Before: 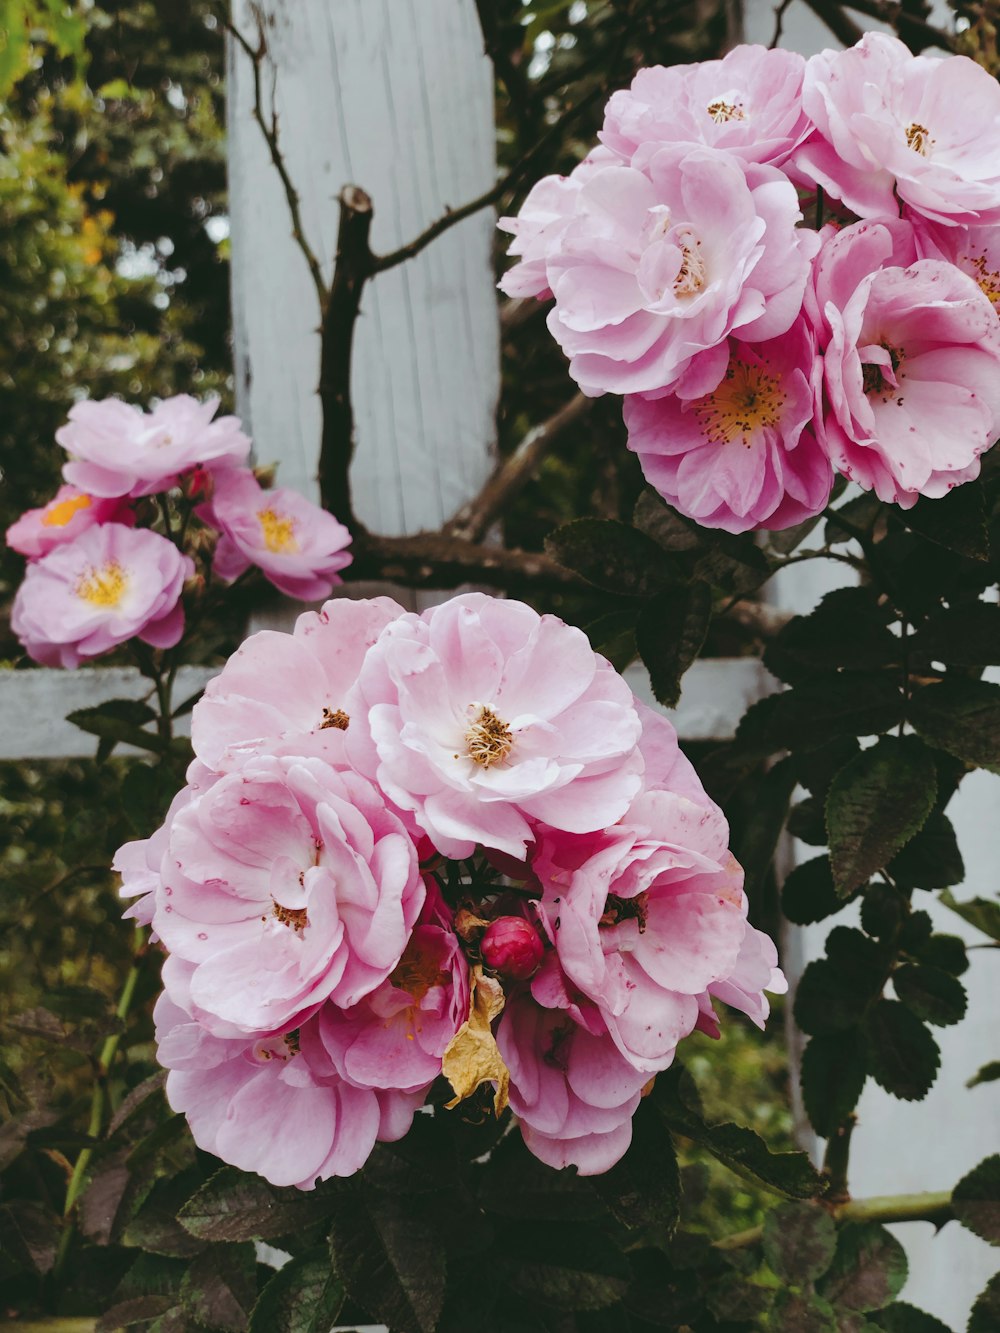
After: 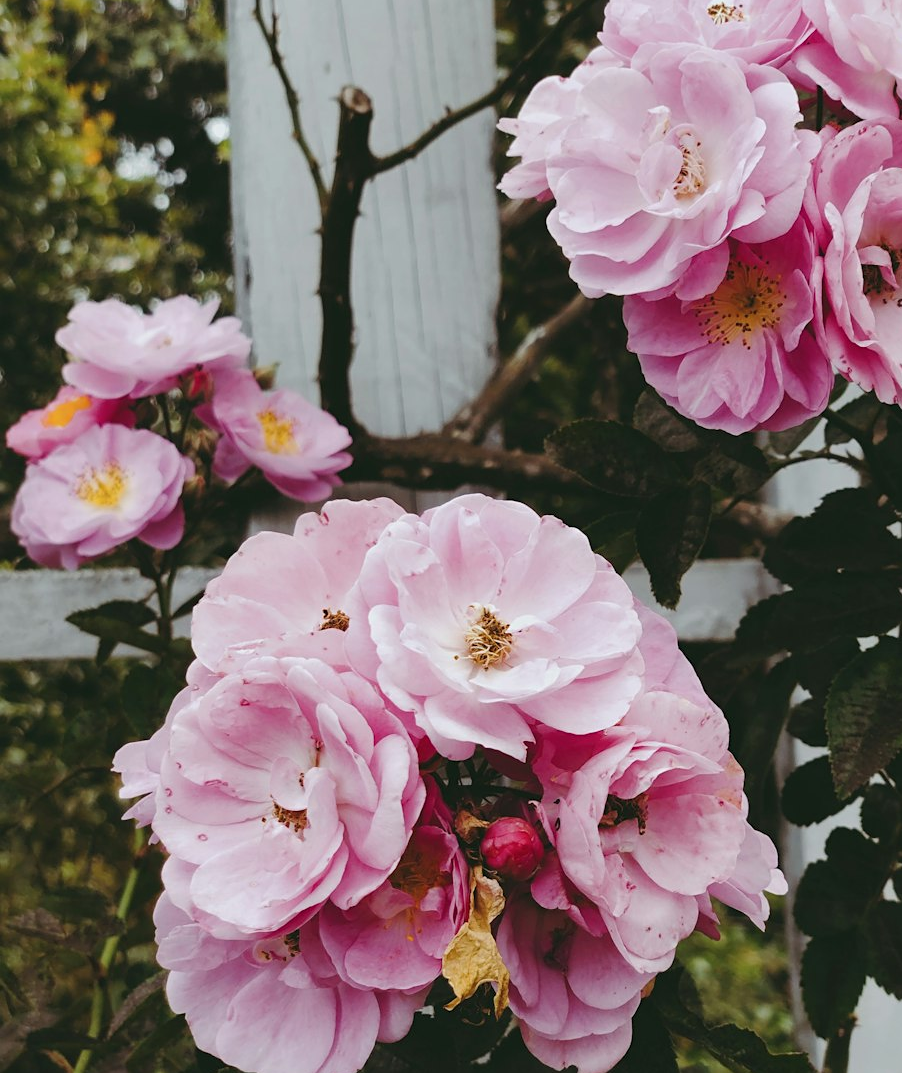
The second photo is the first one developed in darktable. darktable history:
rotate and perspective: automatic cropping original format, crop left 0, crop top 0
crop: top 7.49%, right 9.717%, bottom 11.943%
sharpen: amount 0.2
exposure: compensate highlight preservation false
